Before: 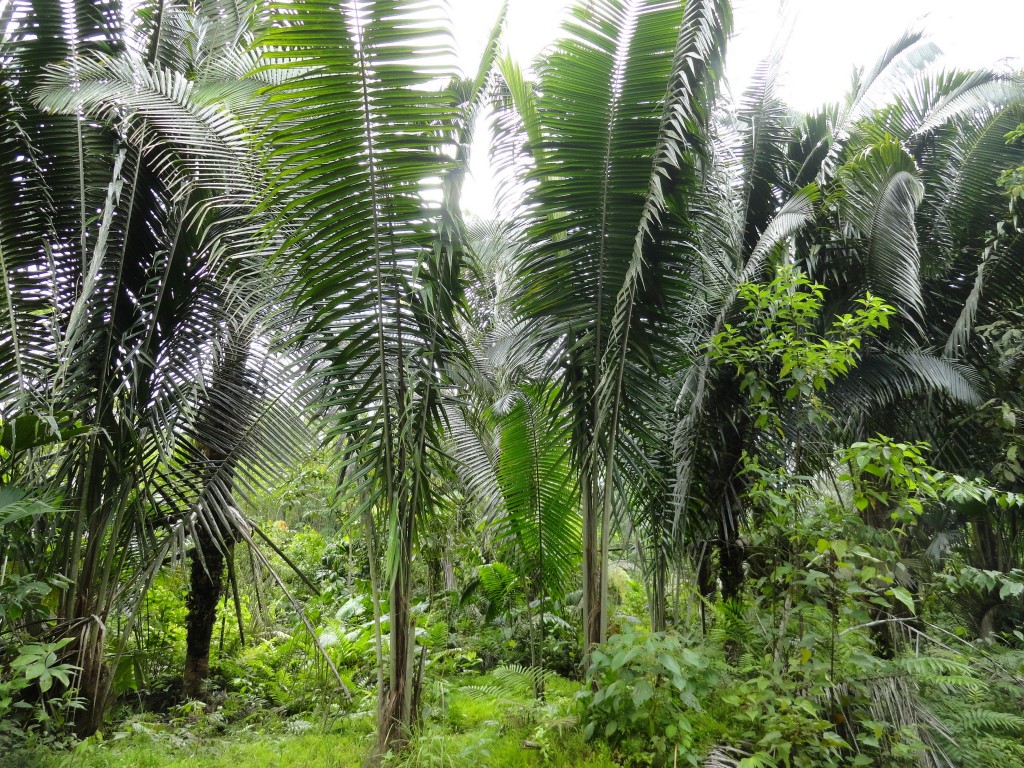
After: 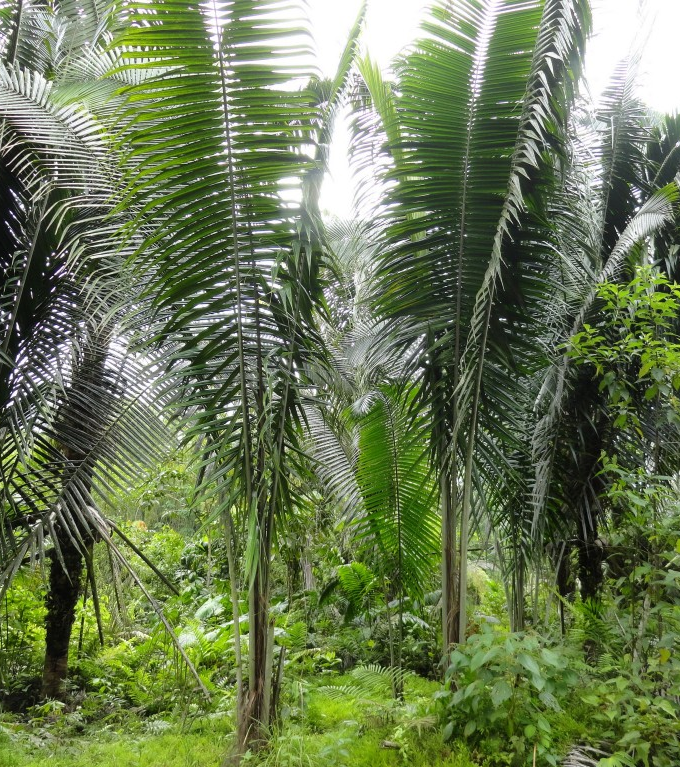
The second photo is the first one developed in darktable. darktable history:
crop and rotate: left 13.777%, right 19.738%
